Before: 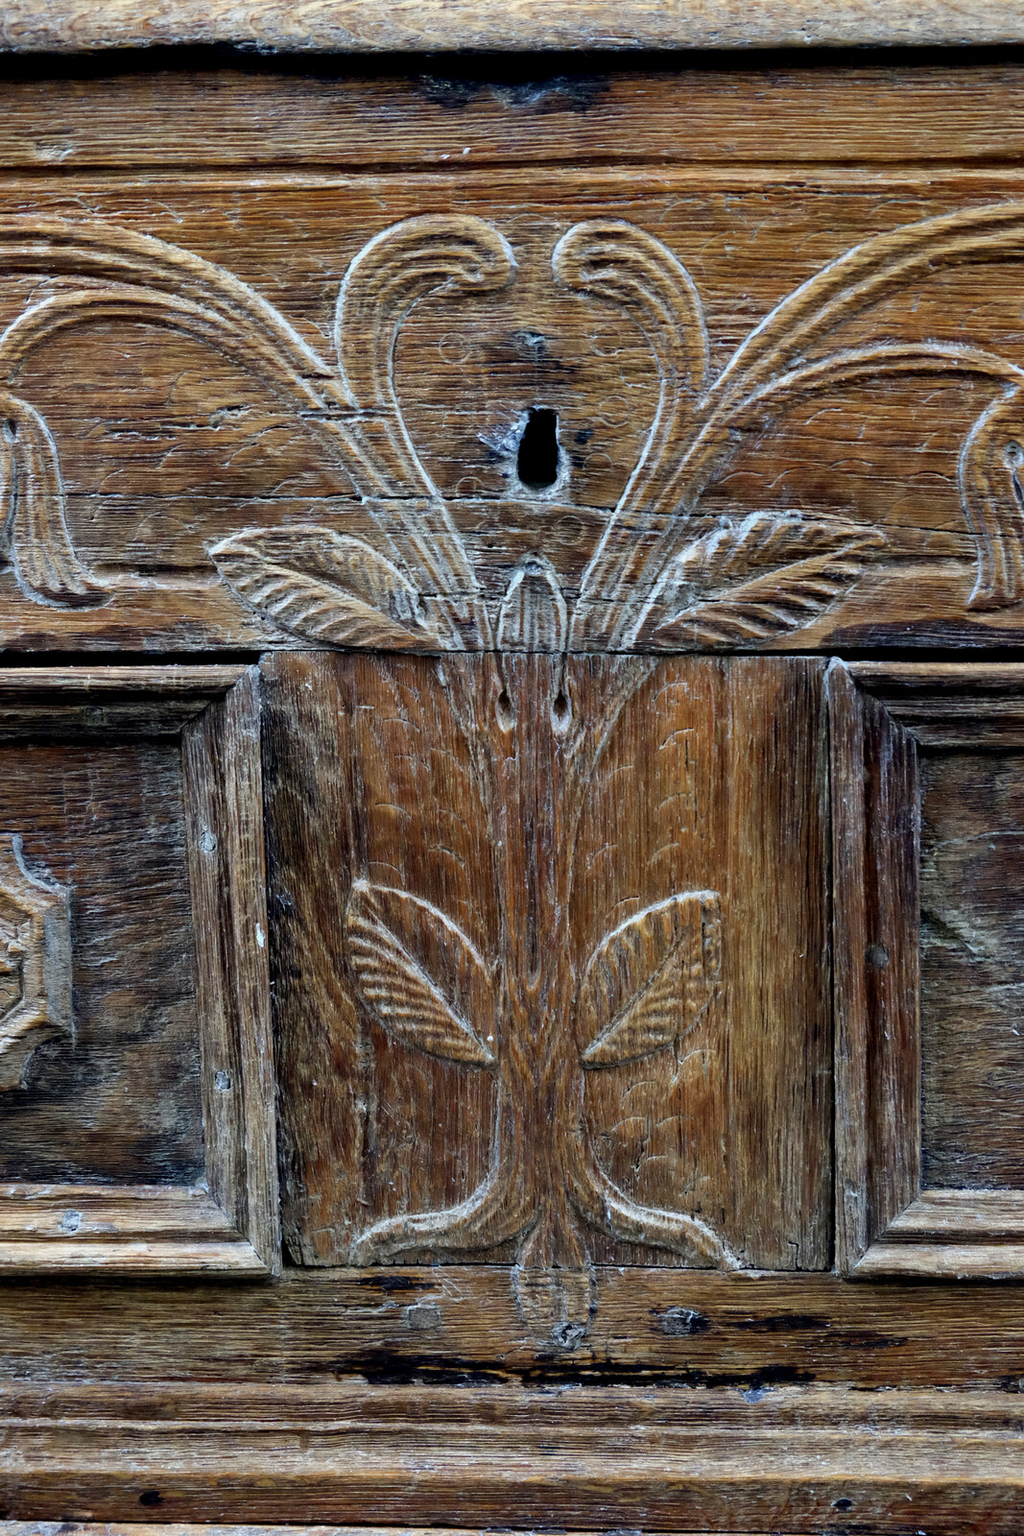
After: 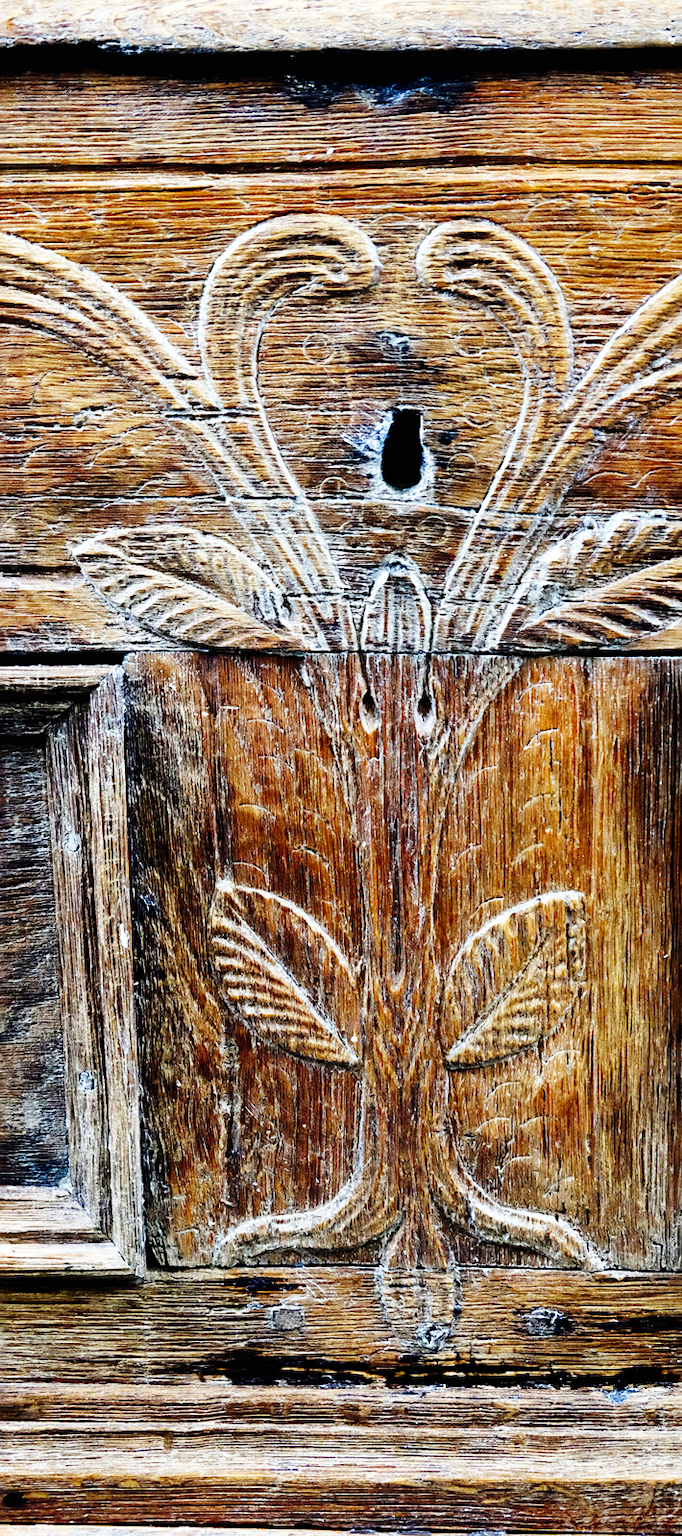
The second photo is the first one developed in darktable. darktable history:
sharpen: radius 2.529, amount 0.323
crop and rotate: left 13.342%, right 19.991%
base curve: curves: ch0 [(0, 0) (0, 0) (0.002, 0.001) (0.008, 0.003) (0.019, 0.011) (0.037, 0.037) (0.064, 0.11) (0.102, 0.232) (0.152, 0.379) (0.216, 0.524) (0.296, 0.665) (0.394, 0.789) (0.512, 0.881) (0.651, 0.945) (0.813, 0.986) (1, 1)], preserve colors none
